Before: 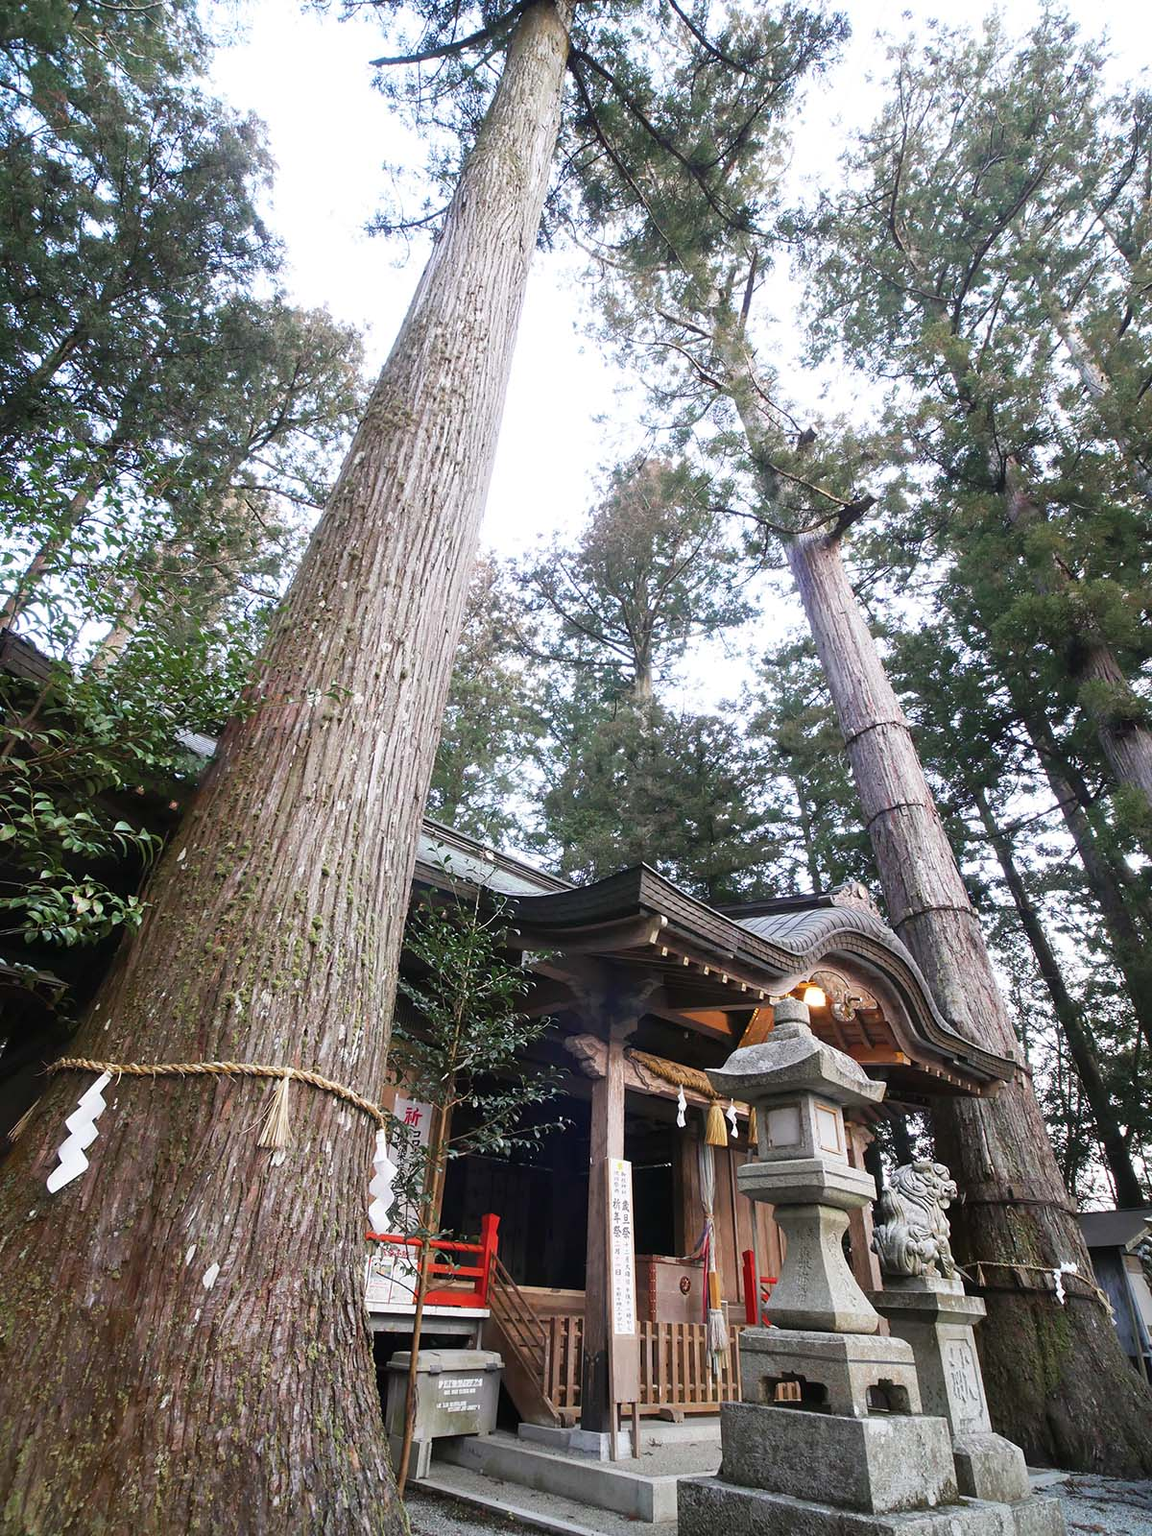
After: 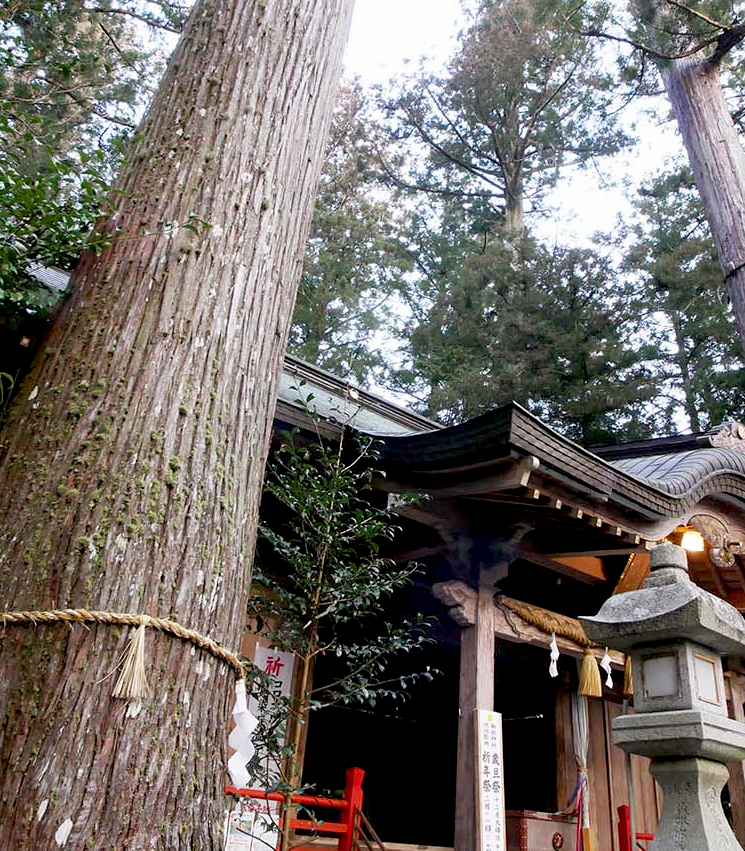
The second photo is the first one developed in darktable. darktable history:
crop: left 13.077%, top 31.11%, right 24.793%, bottom 15.683%
exposure: black level correction 0.017, exposure -0.008 EV, compensate highlight preservation false
